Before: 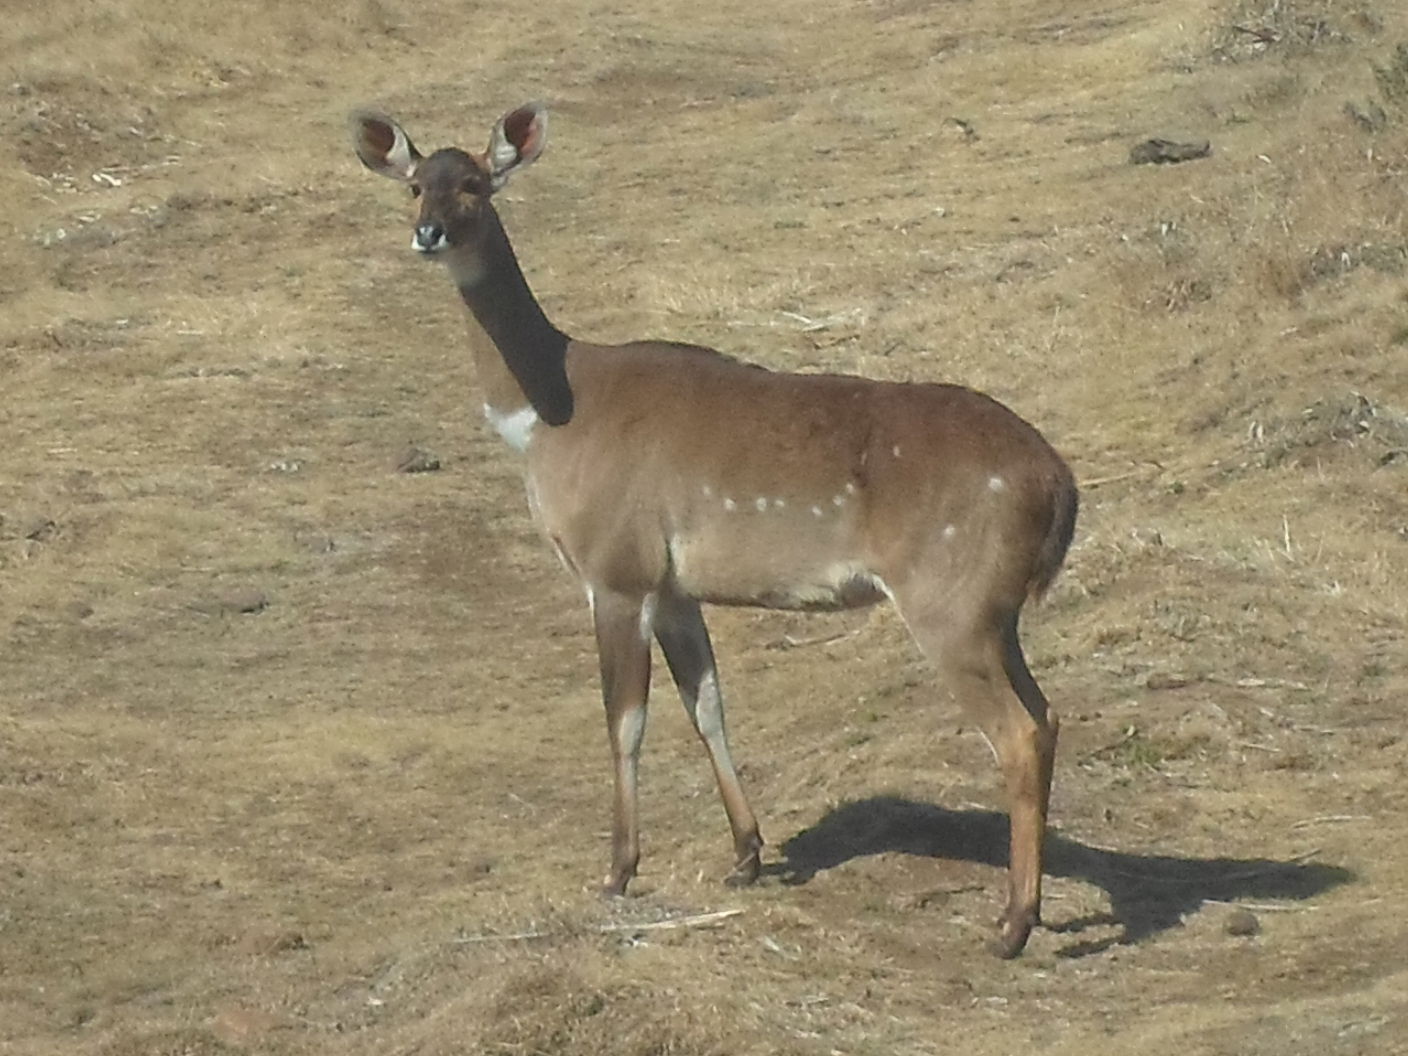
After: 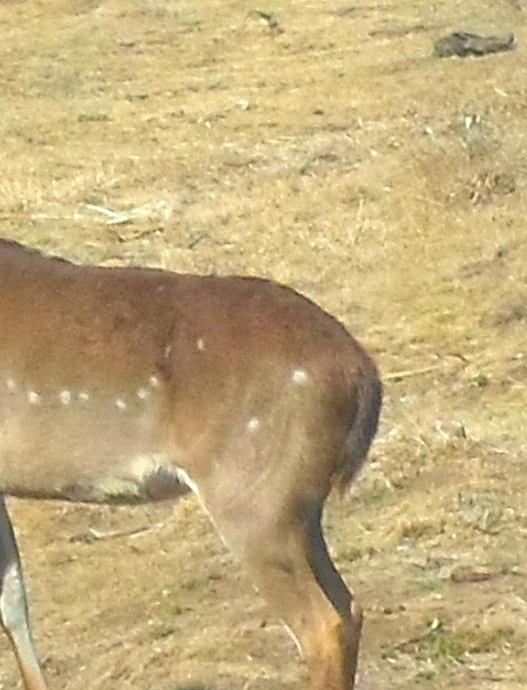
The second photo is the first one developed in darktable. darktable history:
exposure: black level correction 0, exposure 0.701 EV, compensate highlight preservation false
crop and rotate: left 49.444%, top 10.139%, right 13.127%, bottom 24.508%
color balance rgb: shadows lift › chroma 1.387%, shadows lift › hue 259.96°, power › hue 329.37°, perceptual saturation grading › global saturation 35.495%
